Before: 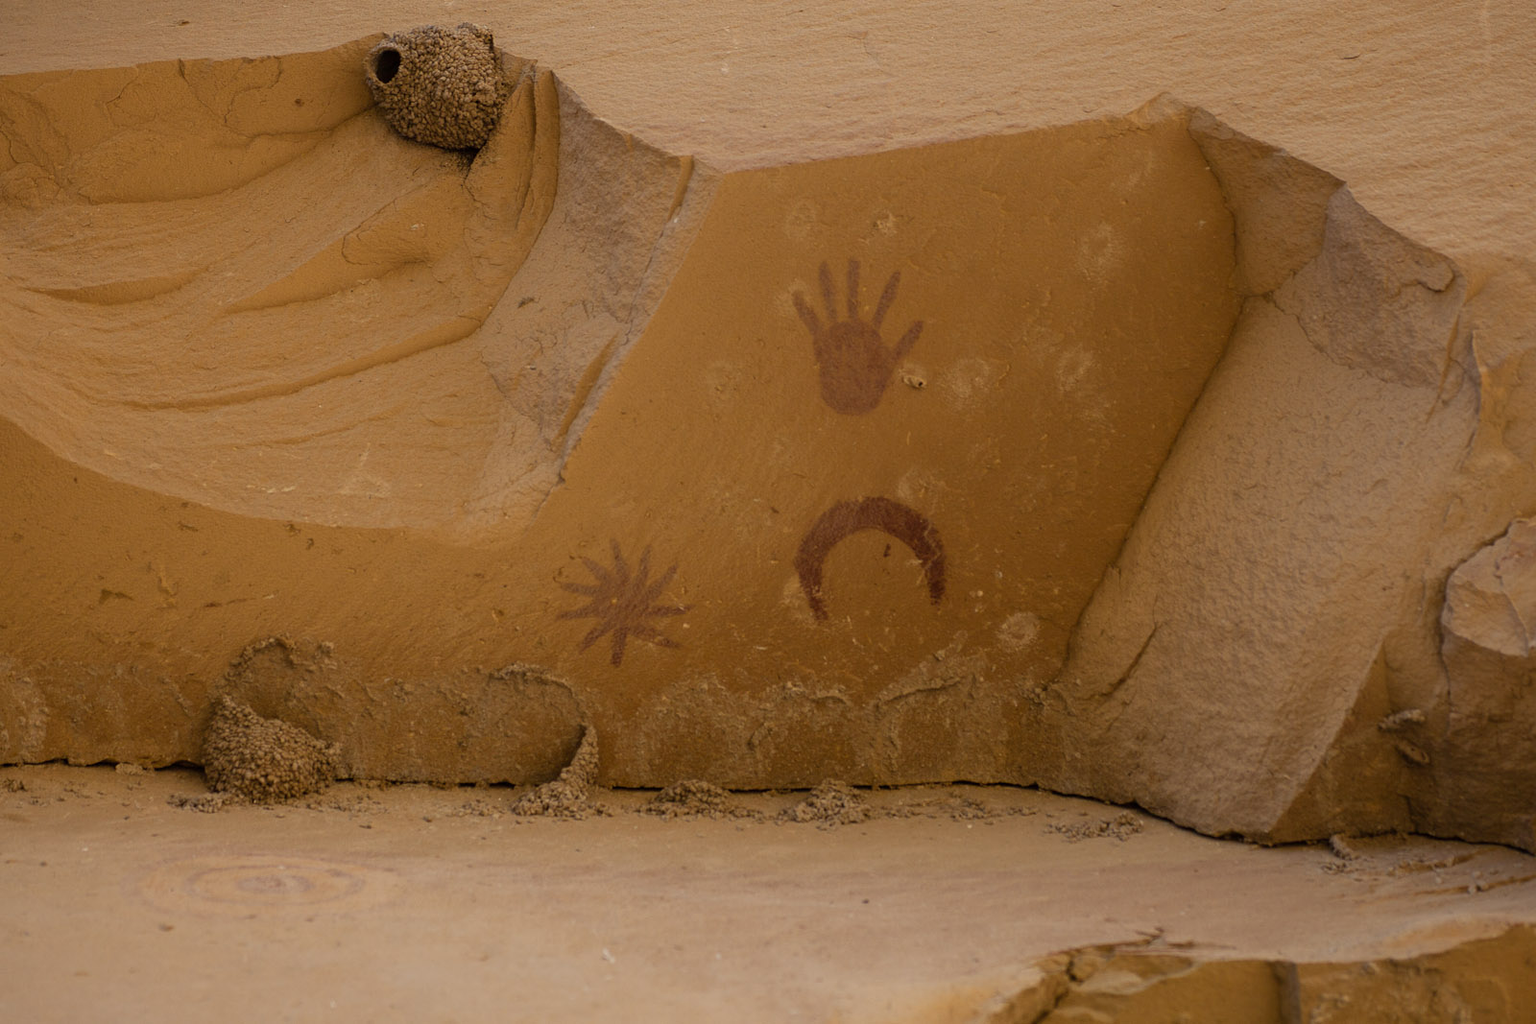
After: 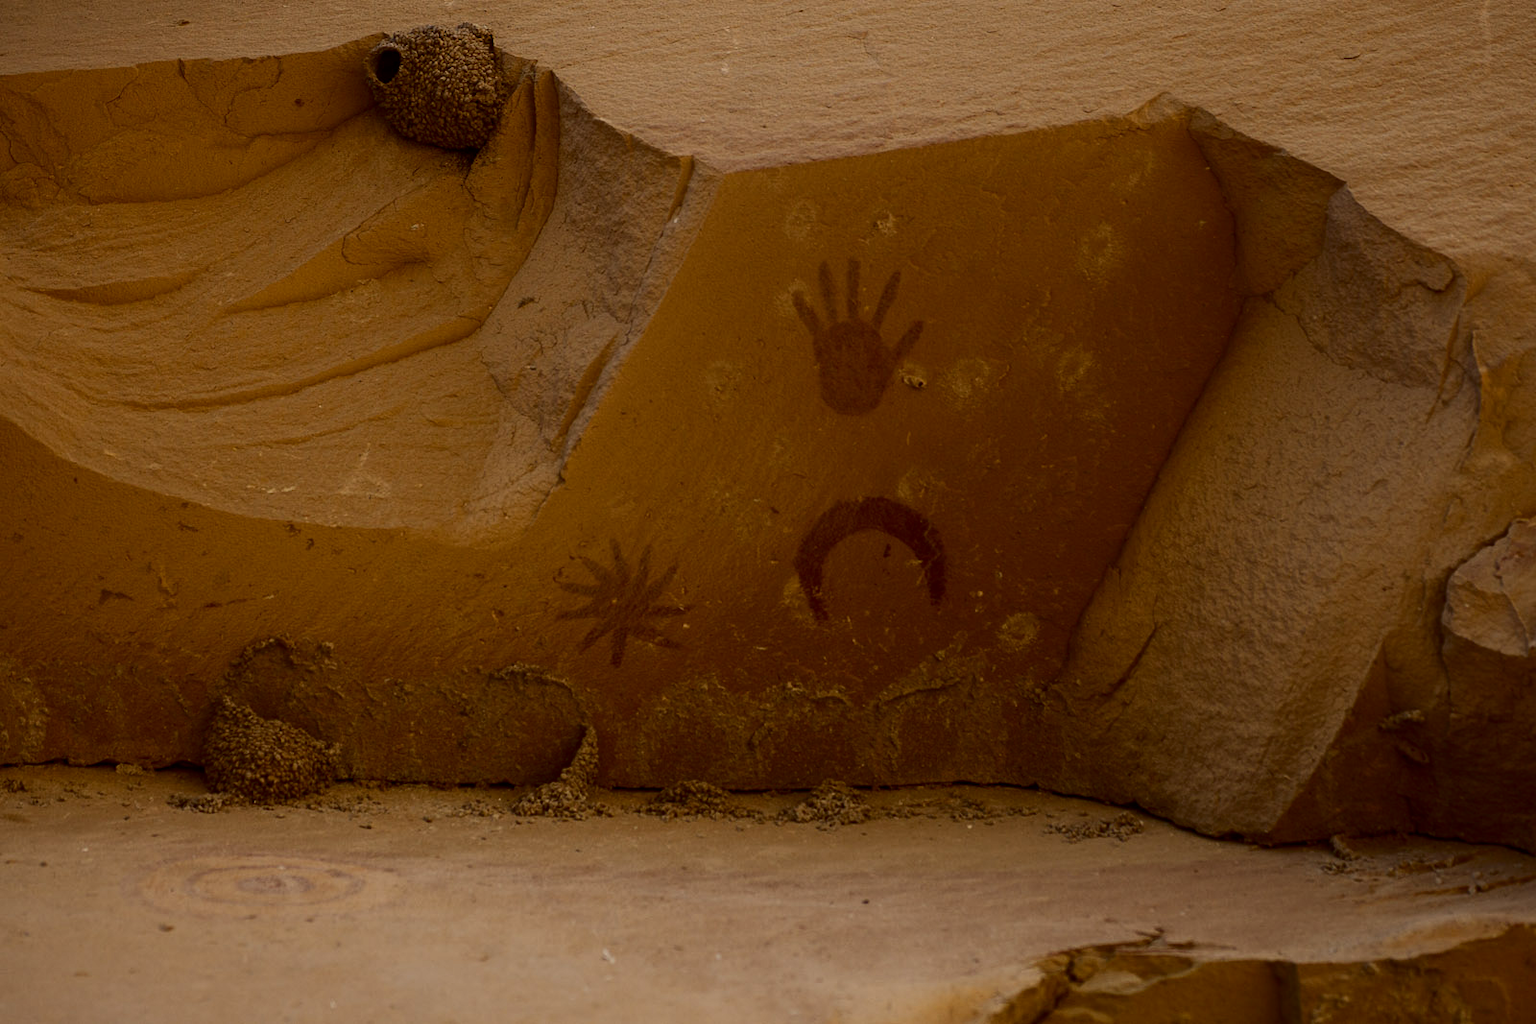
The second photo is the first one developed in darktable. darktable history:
contrast brightness saturation: contrast 0.19, brightness -0.24, saturation 0.11
shadows and highlights: shadows -20, white point adjustment -2, highlights -35
